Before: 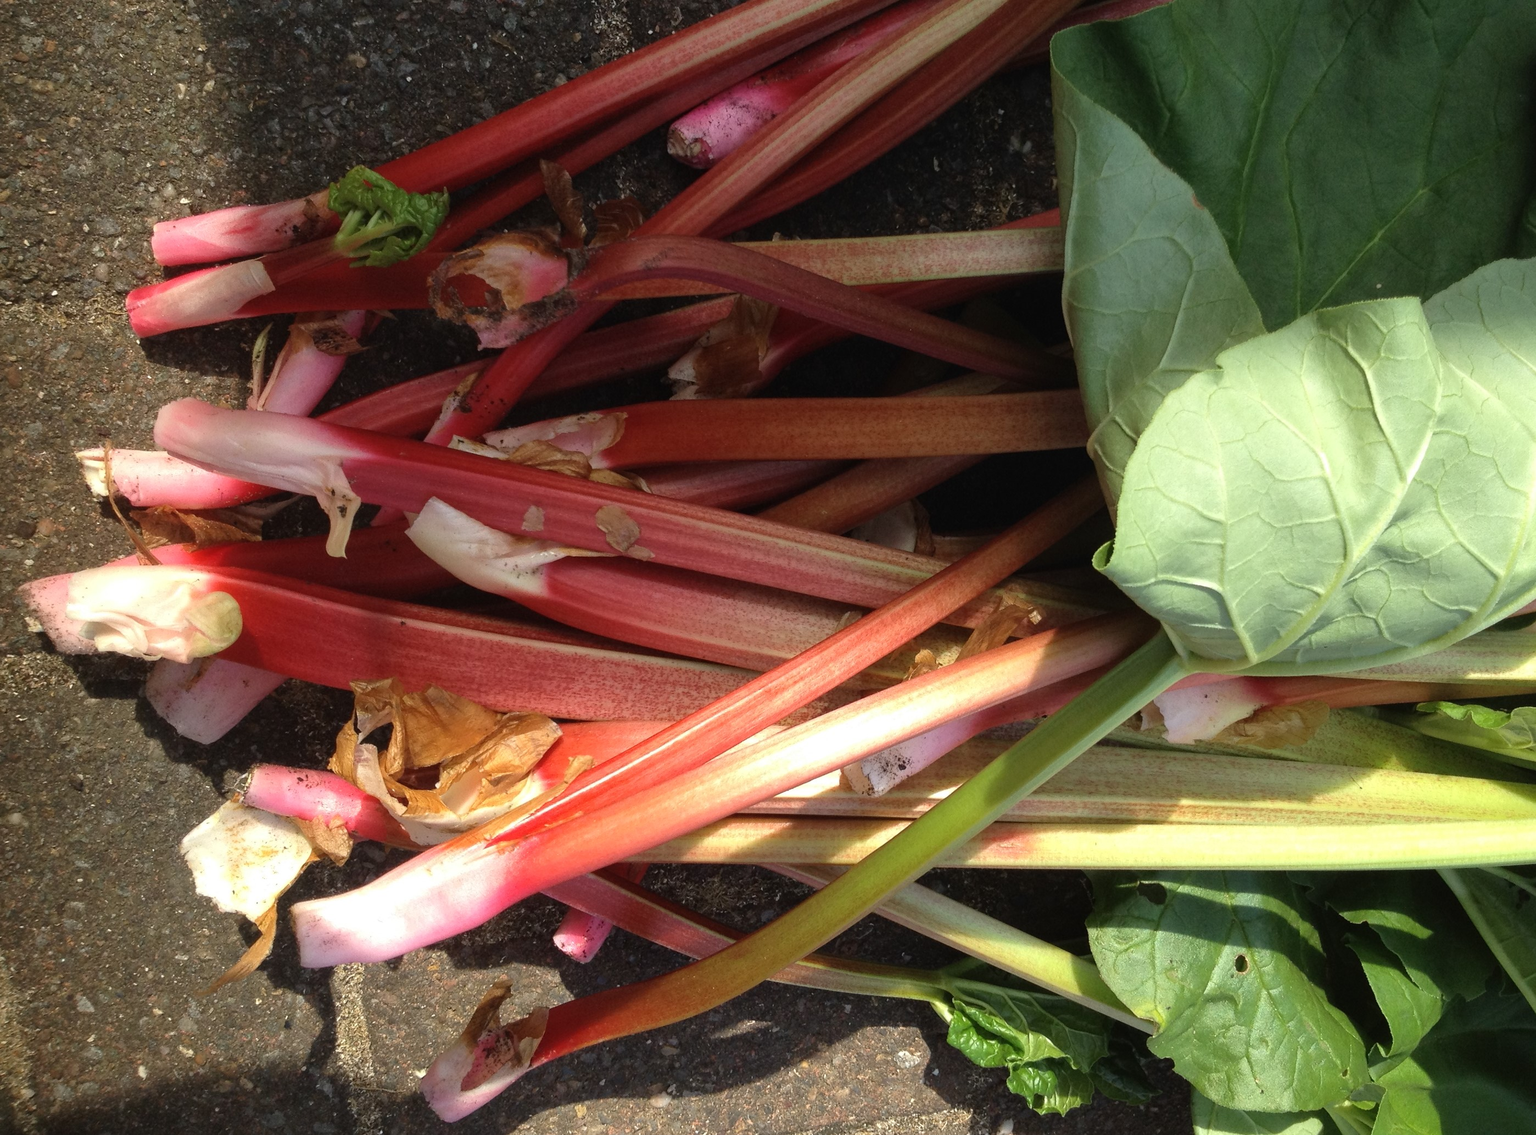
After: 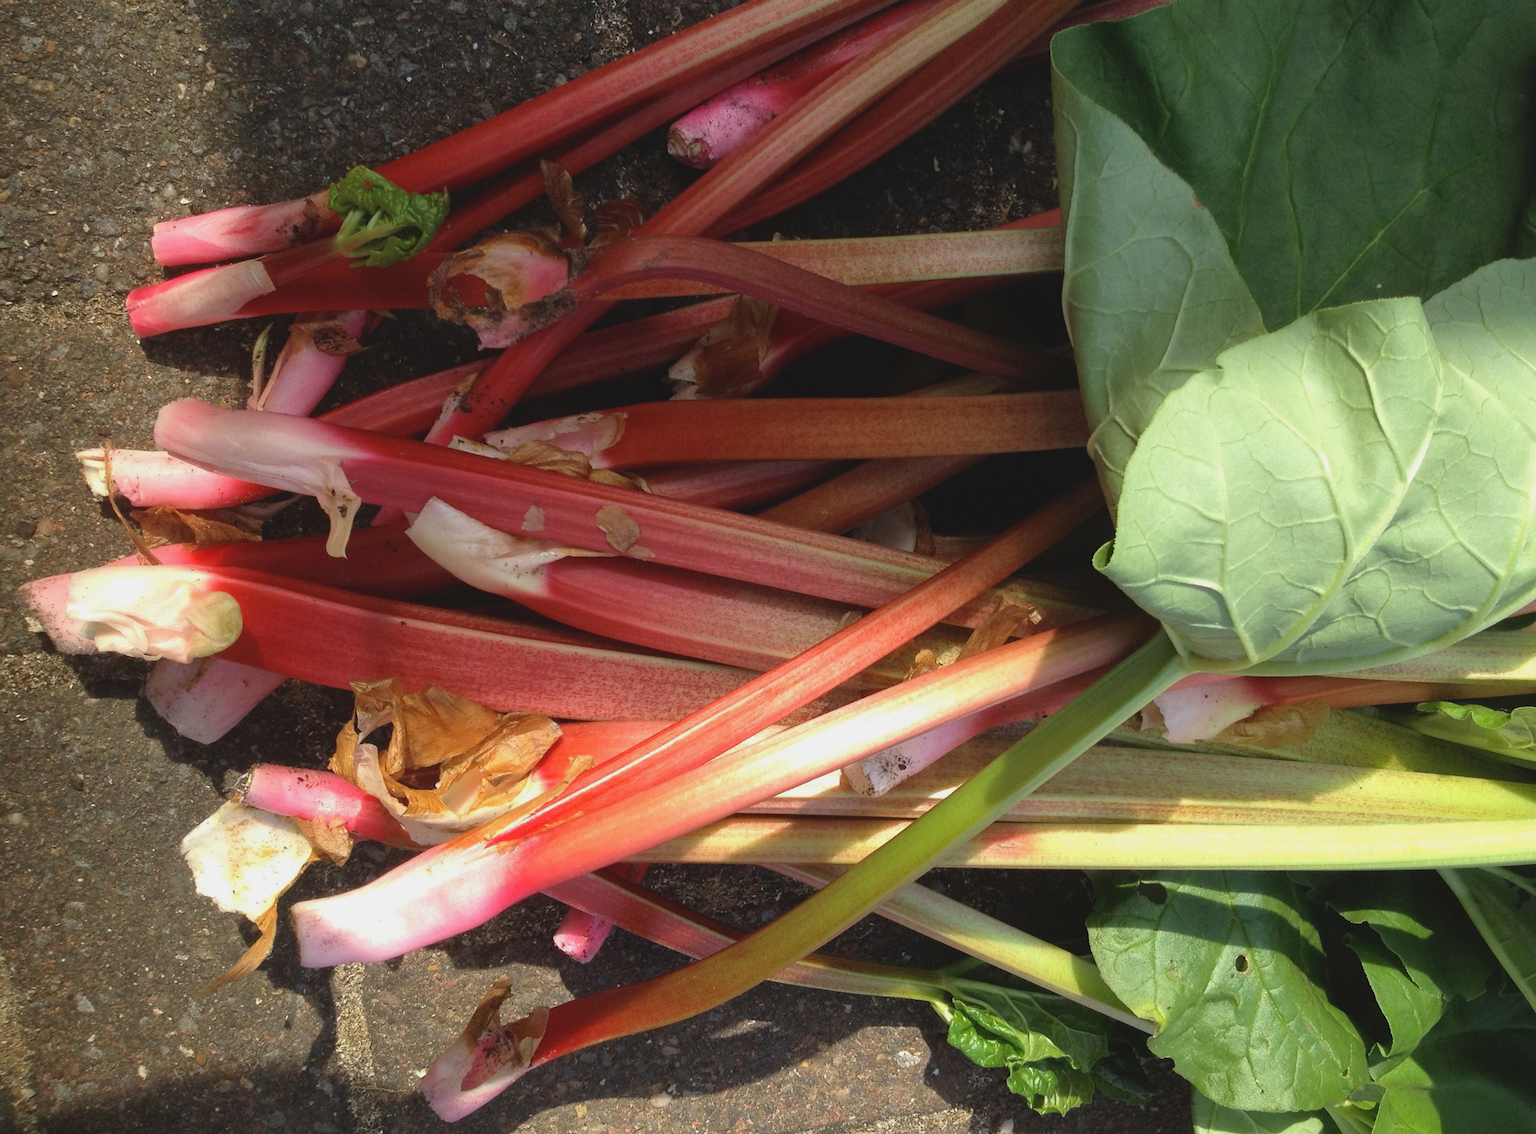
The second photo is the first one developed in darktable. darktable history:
contrast brightness saturation: contrast -0.108
